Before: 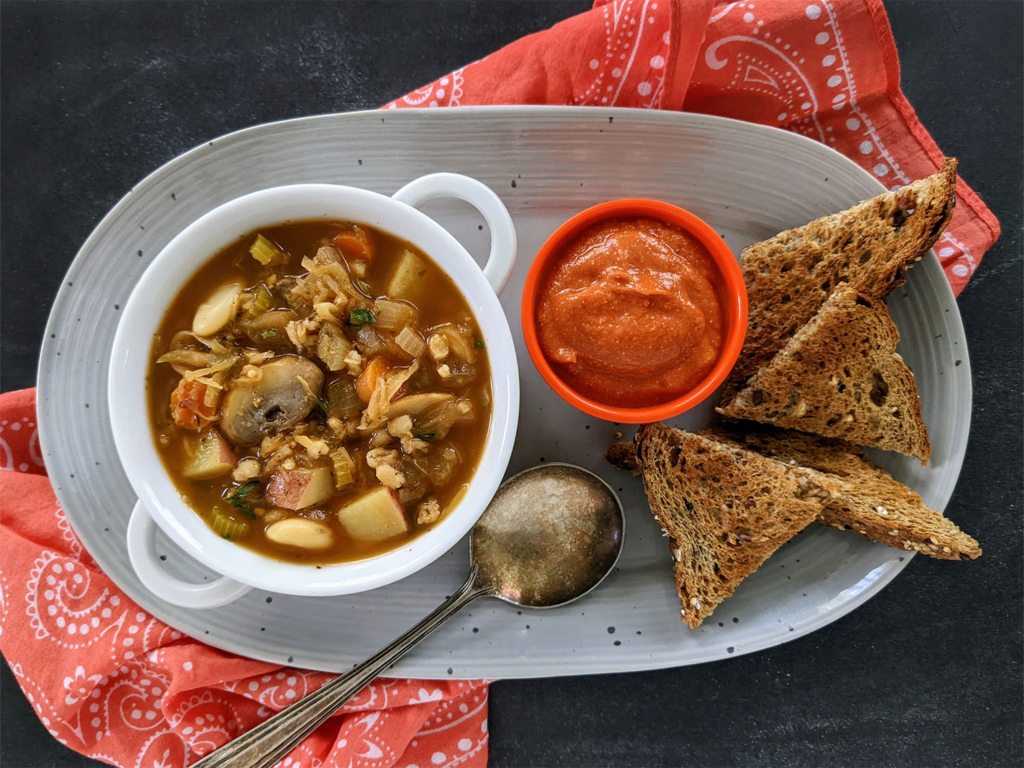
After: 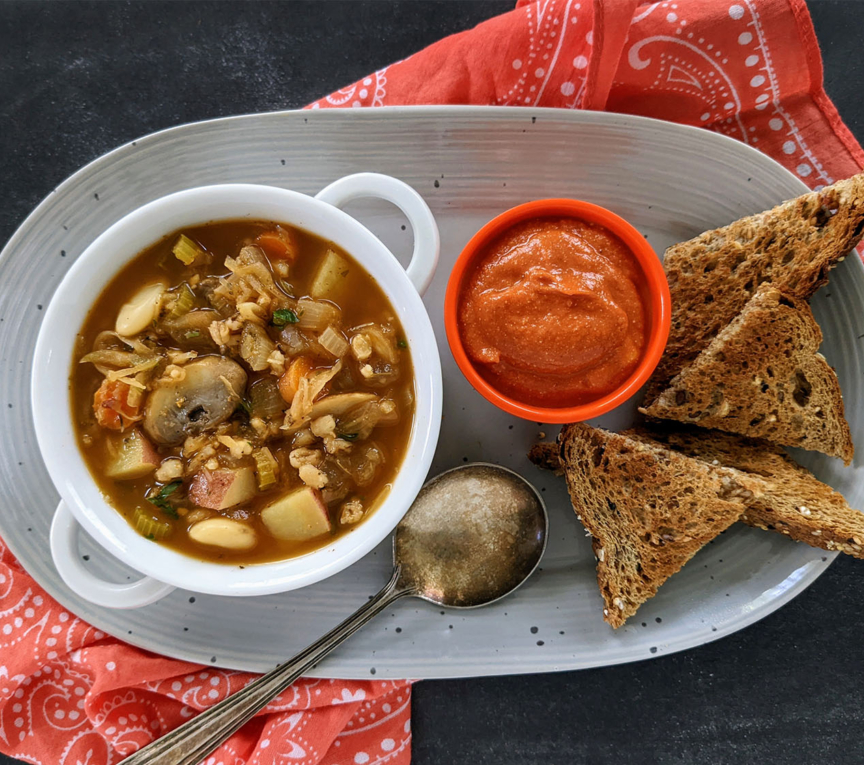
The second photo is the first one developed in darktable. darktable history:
crop: left 7.598%, right 7.873%
rotate and perspective: automatic cropping original format, crop left 0, crop top 0
